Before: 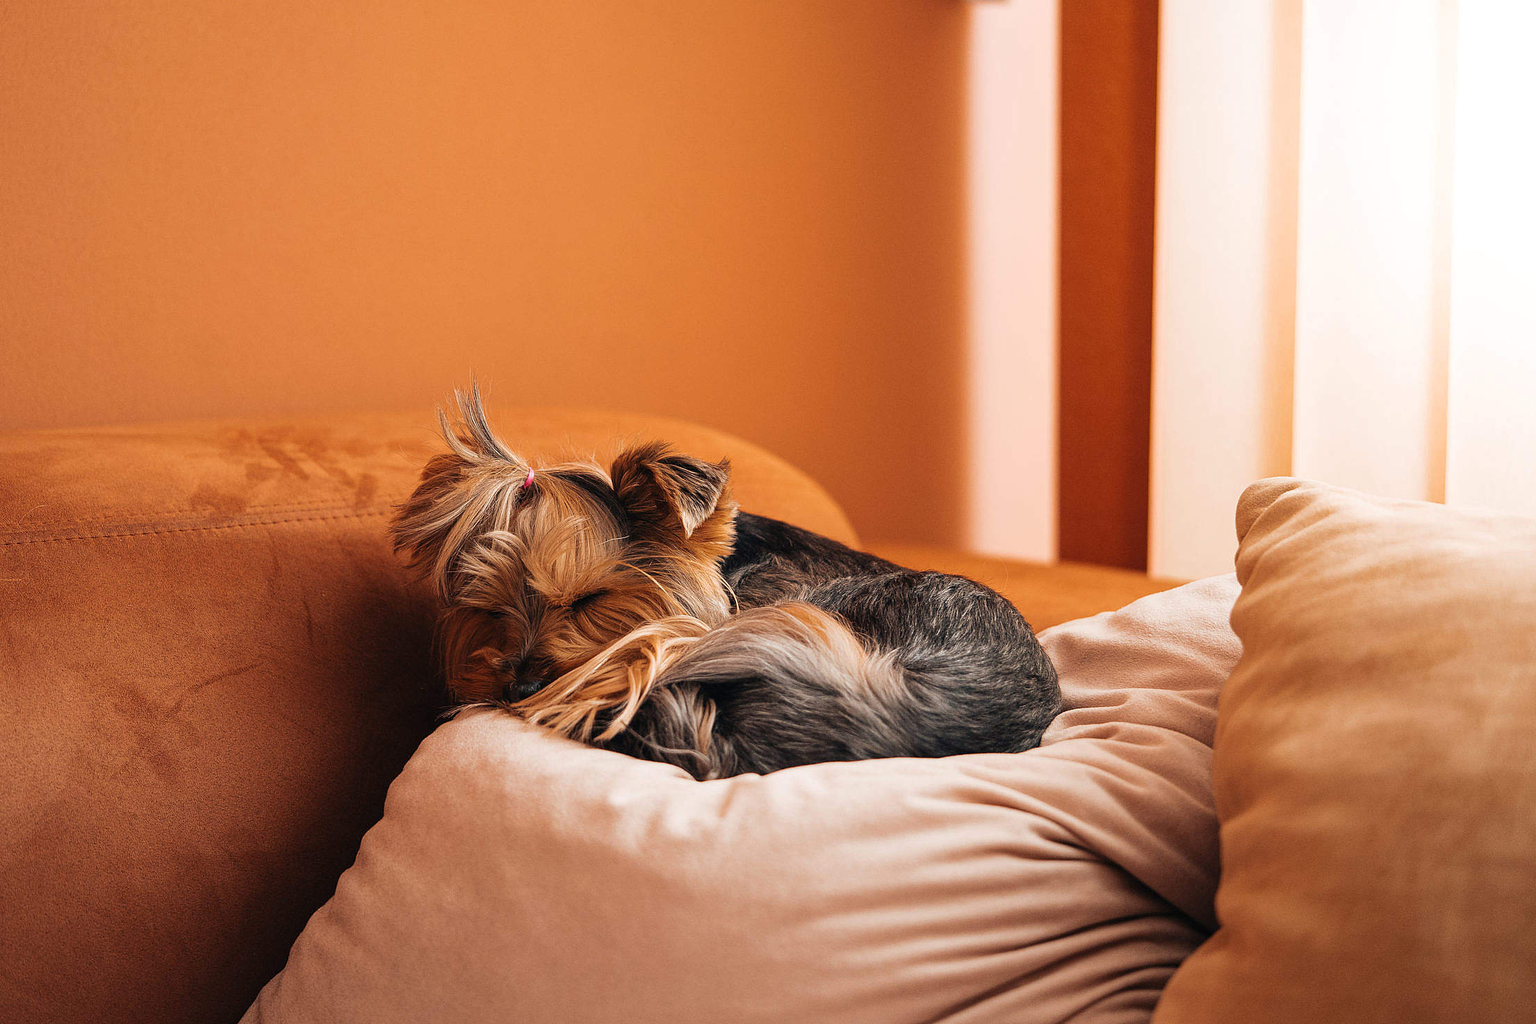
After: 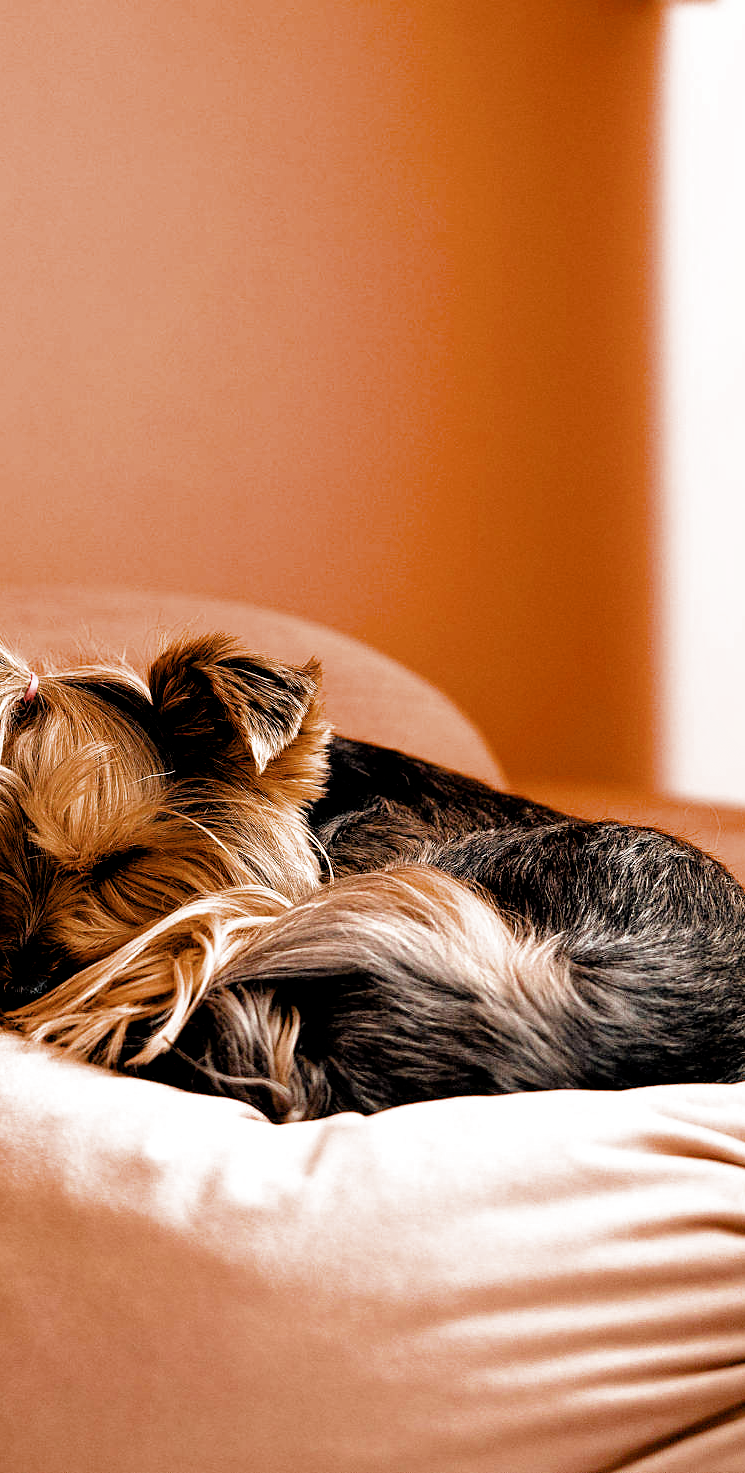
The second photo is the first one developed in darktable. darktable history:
color zones: curves: ch0 [(0, 0.5) (0.125, 0.4) (0.25, 0.5) (0.375, 0.4) (0.5, 0.4) (0.625, 0.35) (0.75, 0.35) (0.875, 0.5)]; ch1 [(0, 0.35) (0.125, 0.45) (0.25, 0.35) (0.375, 0.35) (0.5, 0.35) (0.625, 0.35) (0.75, 0.45) (0.875, 0.35)]; ch2 [(0, 0.6) (0.125, 0.5) (0.25, 0.5) (0.375, 0.6) (0.5, 0.6) (0.625, 0.5) (0.75, 0.5) (0.875, 0.5)]
crop: left 33.063%, right 33.223%
exposure: black level correction 0.009, exposure 0.016 EV, compensate highlight preservation false
color balance rgb: perceptual saturation grading › global saturation 20%, perceptual saturation grading › highlights -14.201%, perceptual saturation grading › shadows 49.445%, perceptual brilliance grading › global brilliance 2.682%, perceptual brilliance grading › highlights -3.018%, perceptual brilliance grading › shadows 3.385%, global vibrance 14.307%
contrast brightness saturation: saturation -0.047
tone equalizer: -8 EV -0.381 EV, -7 EV -0.414 EV, -6 EV -0.335 EV, -5 EV -0.224 EV, -3 EV 0.189 EV, -2 EV 0.338 EV, -1 EV 0.388 EV, +0 EV 0.44 EV
filmic rgb: black relative exposure -8.69 EV, white relative exposure 2.73 EV, threshold 3.05 EV, target black luminance 0%, hardness 6.25, latitude 77.43%, contrast 1.326, shadows ↔ highlights balance -0.332%, color science v6 (2022), iterations of high-quality reconstruction 0, enable highlight reconstruction true
